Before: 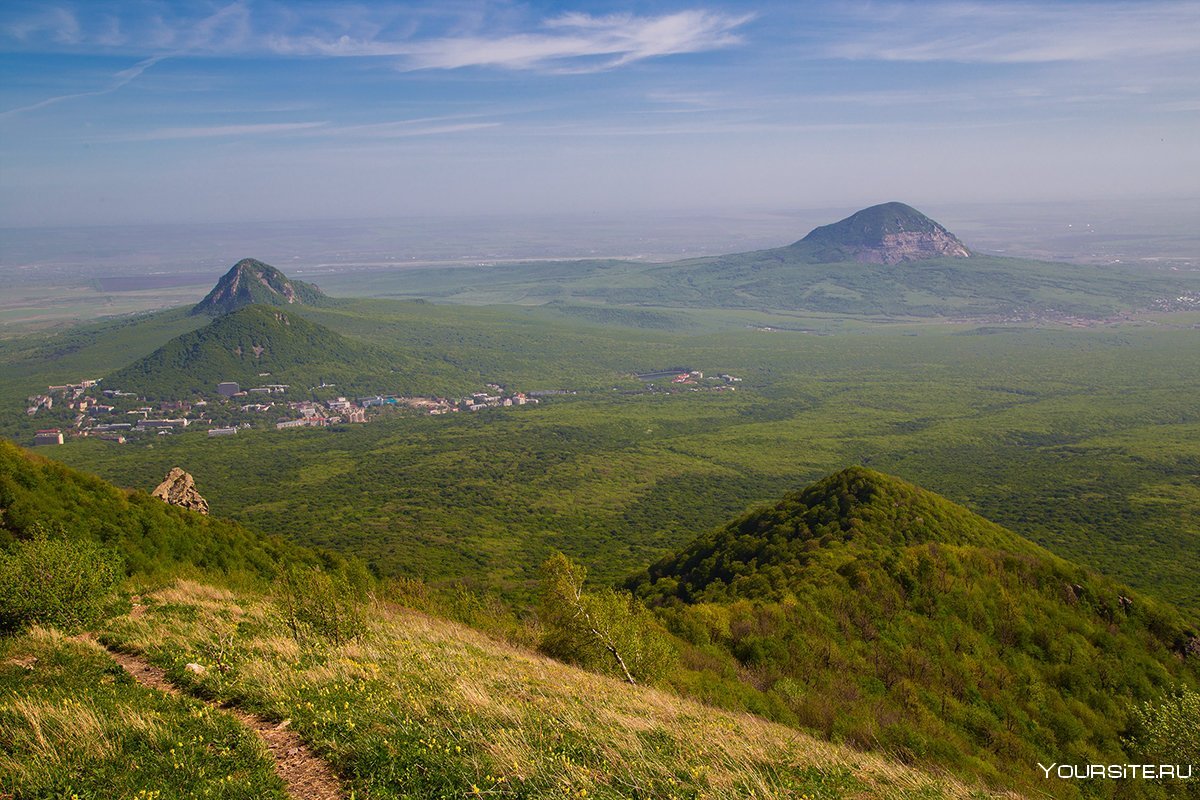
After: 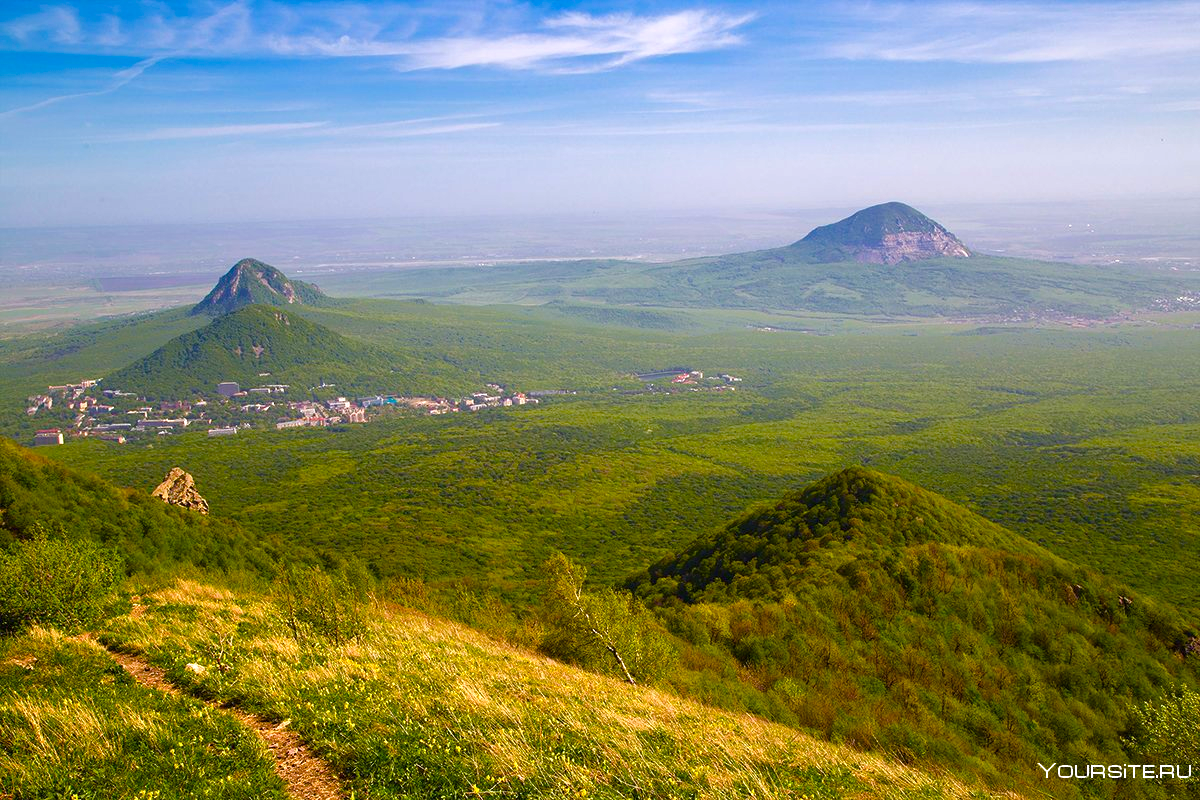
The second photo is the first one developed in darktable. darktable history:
color balance rgb: perceptual saturation grading › global saturation 20%, perceptual saturation grading › highlights -24.808%, perceptual saturation grading › shadows 50.216%, perceptual brilliance grading › global brilliance 18.328%, global vibrance 20%
